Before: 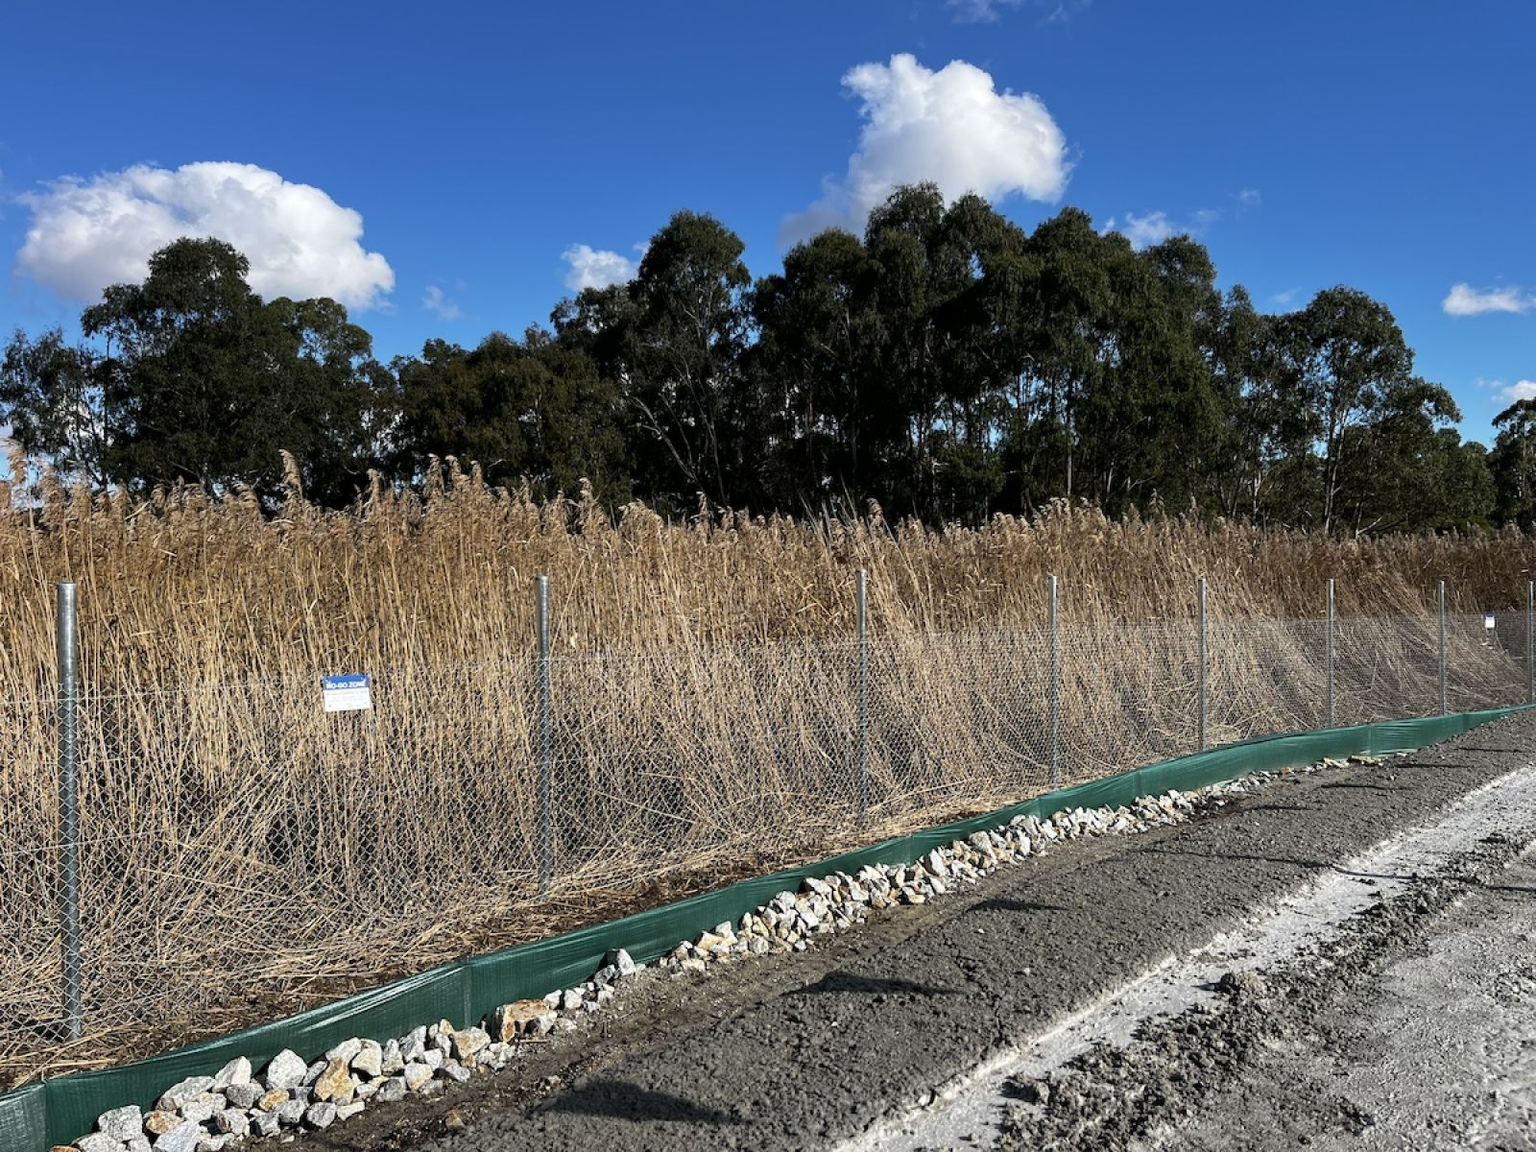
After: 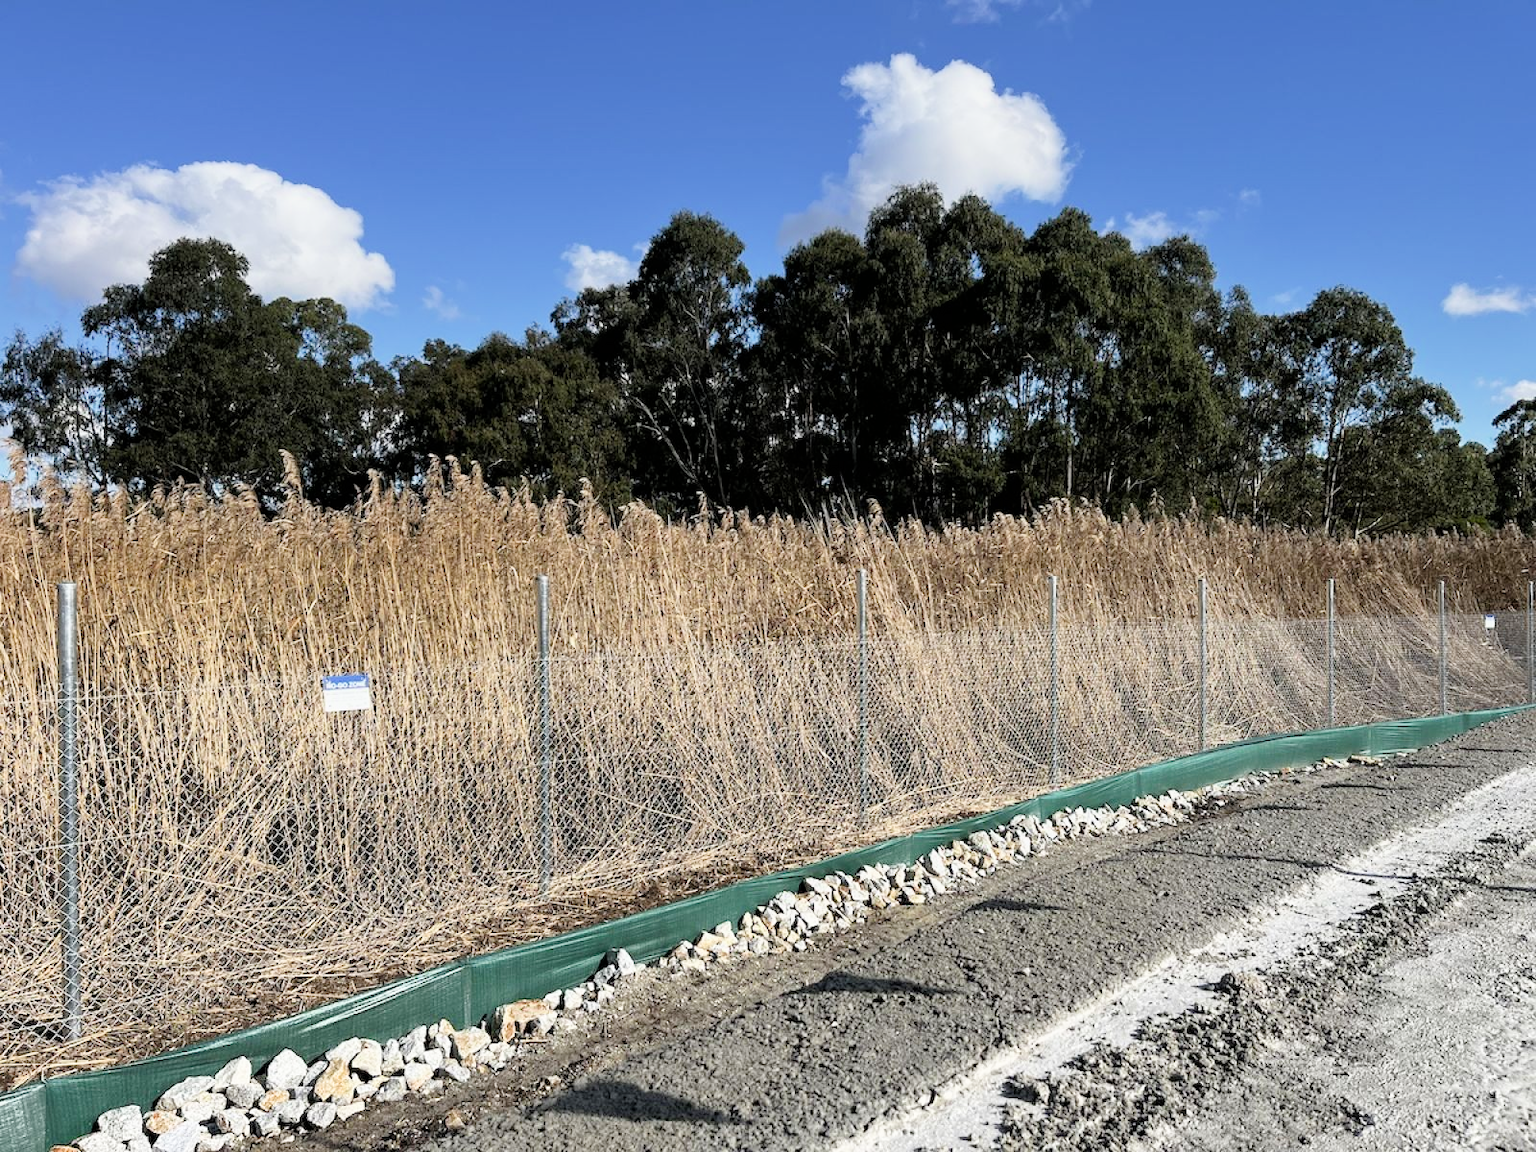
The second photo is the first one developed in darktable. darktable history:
filmic rgb: hardness 4.17, contrast 0.921
graduated density: rotation 5.63°, offset 76.9
exposure: black level correction 0, exposure 1.45 EV, compensate exposure bias true, compensate highlight preservation false
